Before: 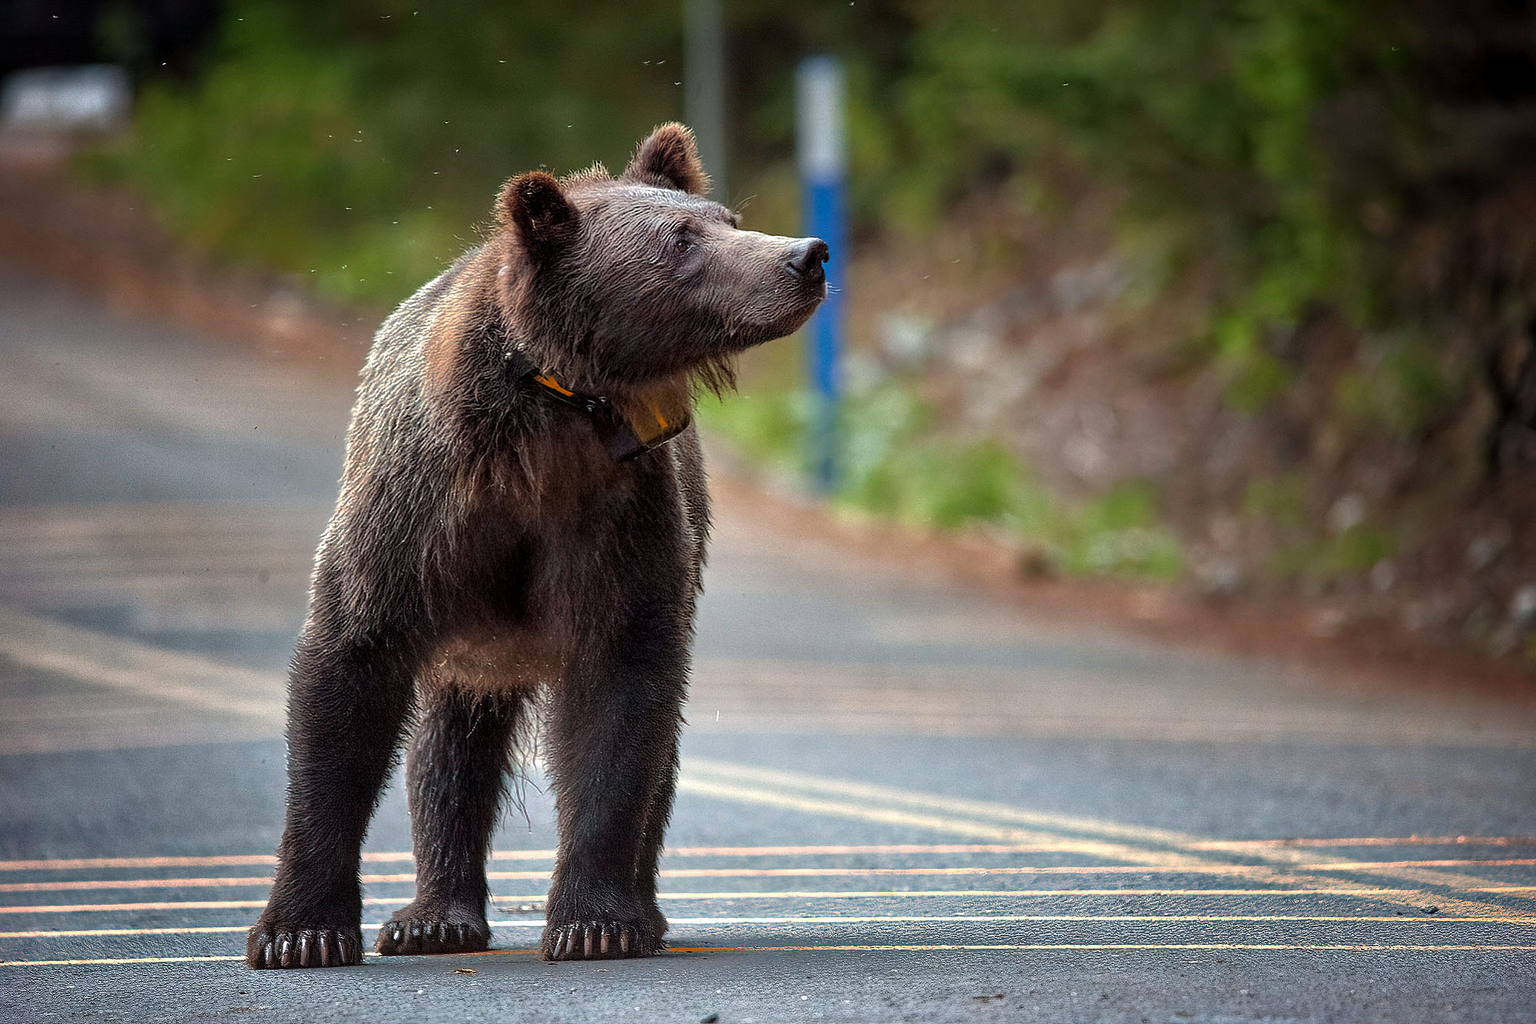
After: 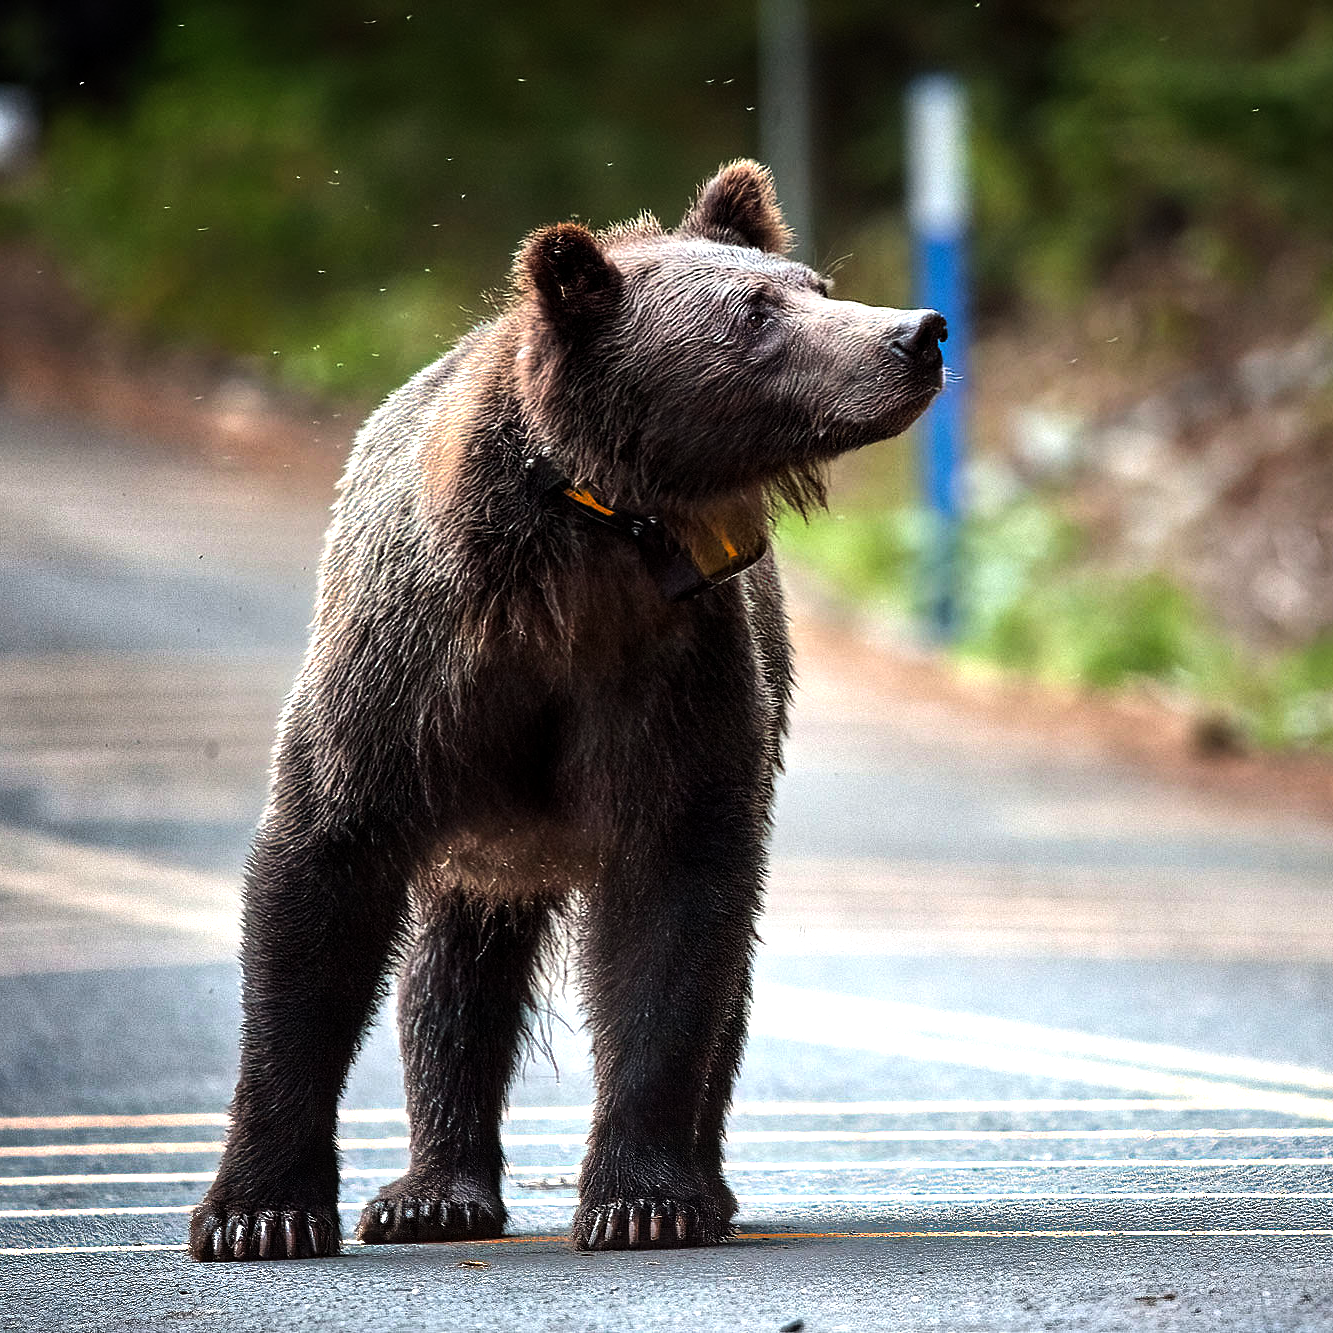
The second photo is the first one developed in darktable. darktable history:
crop and rotate: left 6.617%, right 26.717%
tone equalizer: -8 EV -1.08 EV, -7 EV -1.01 EV, -6 EV -0.867 EV, -5 EV -0.578 EV, -3 EV 0.578 EV, -2 EV 0.867 EV, -1 EV 1.01 EV, +0 EV 1.08 EV, edges refinement/feathering 500, mask exposure compensation -1.57 EV, preserve details no
